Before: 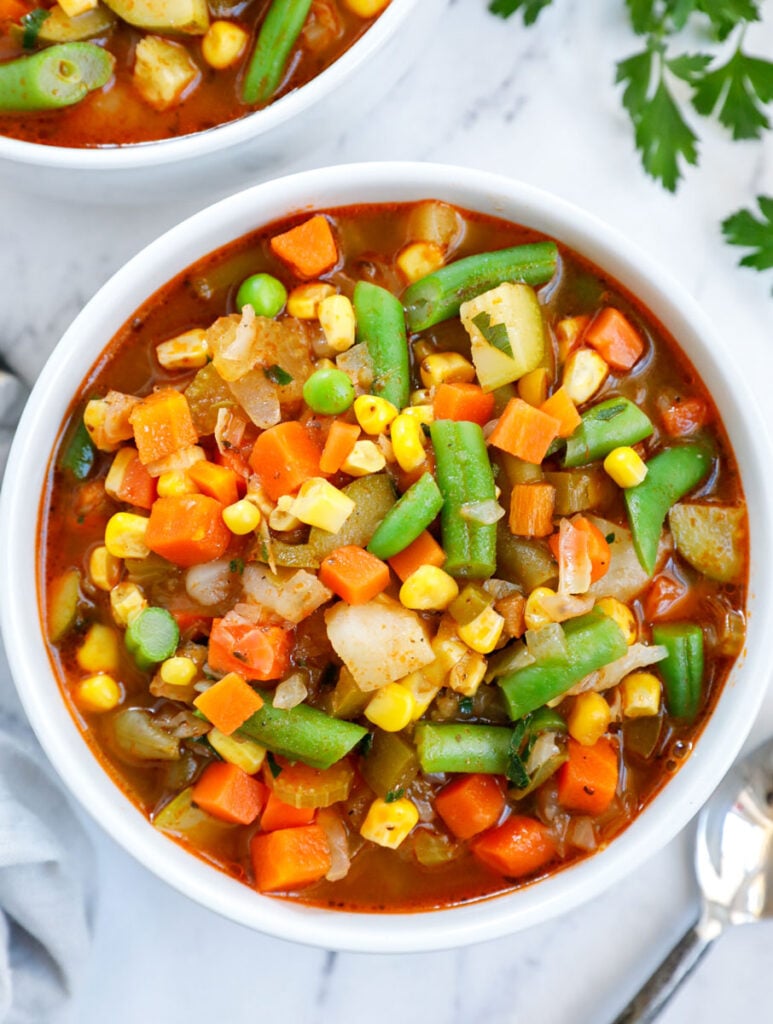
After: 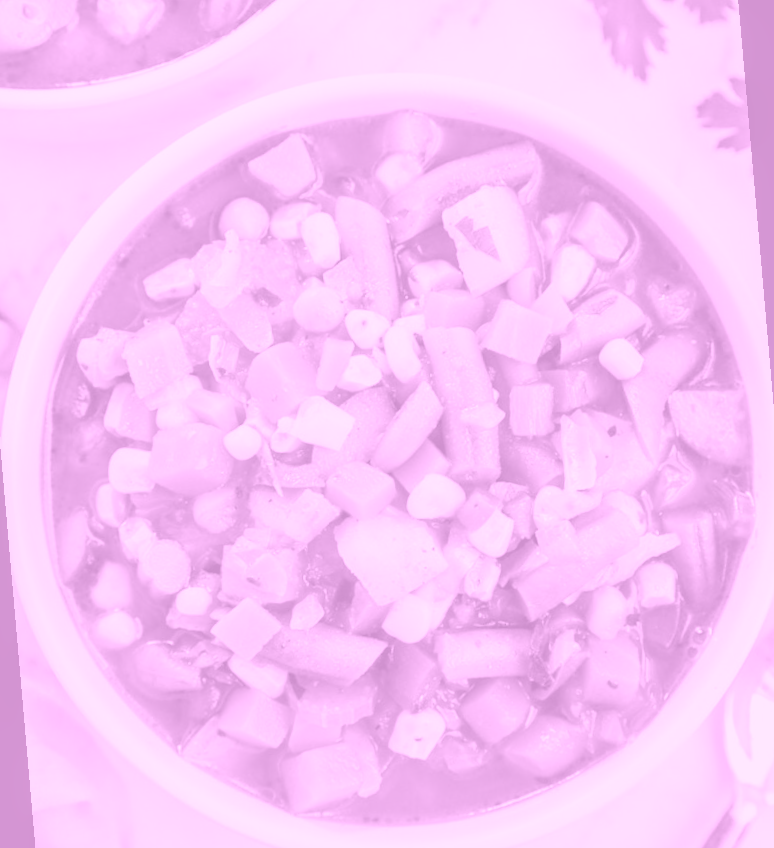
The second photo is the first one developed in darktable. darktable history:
colorize: hue 331.2°, saturation 75%, source mix 30.28%, lightness 70.52%, version 1
rotate and perspective: rotation -5°, crop left 0.05, crop right 0.952, crop top 0.11, crop bottom 0.89
local contrast: on, module defaults
